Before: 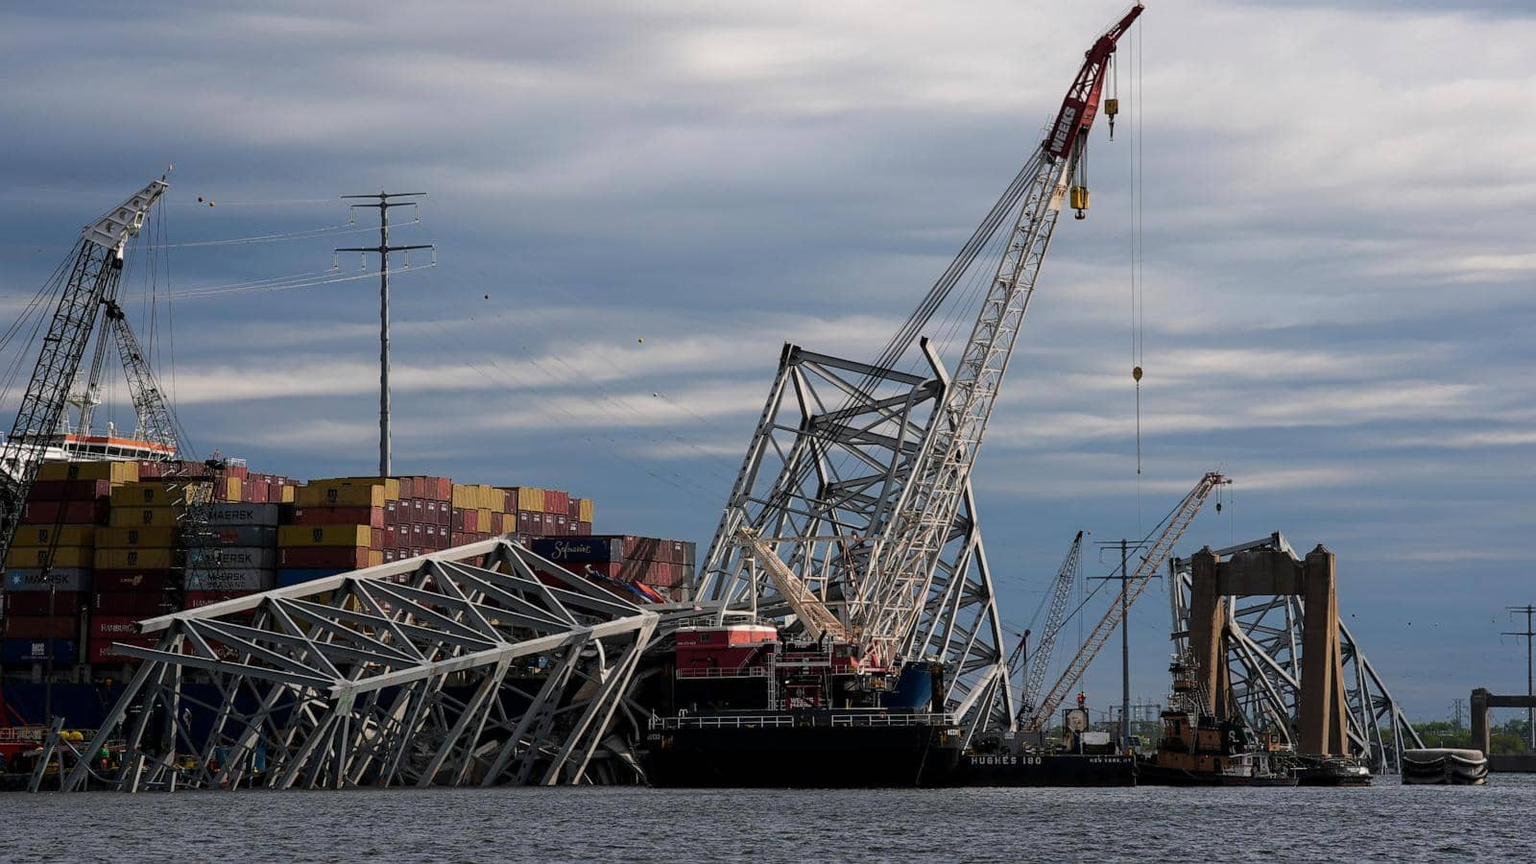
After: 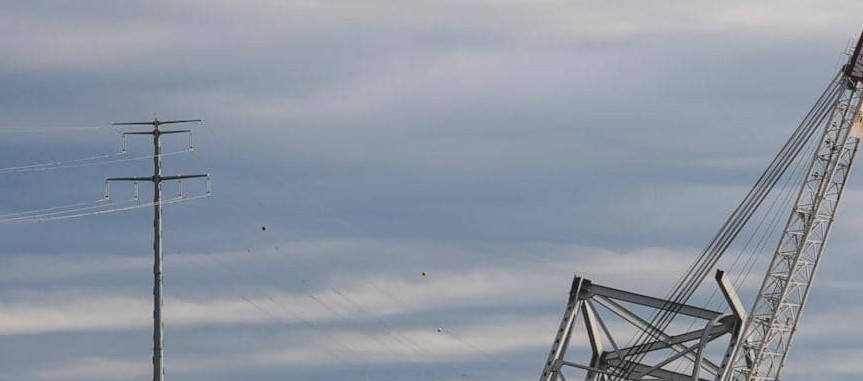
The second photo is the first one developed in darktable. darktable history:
crop: left 15.228%, top 9.034%, right 30.834%, bottom 48.63%
contrast brightness saturation: contrast -0.153, brightness 0.051, saturation -0.13
